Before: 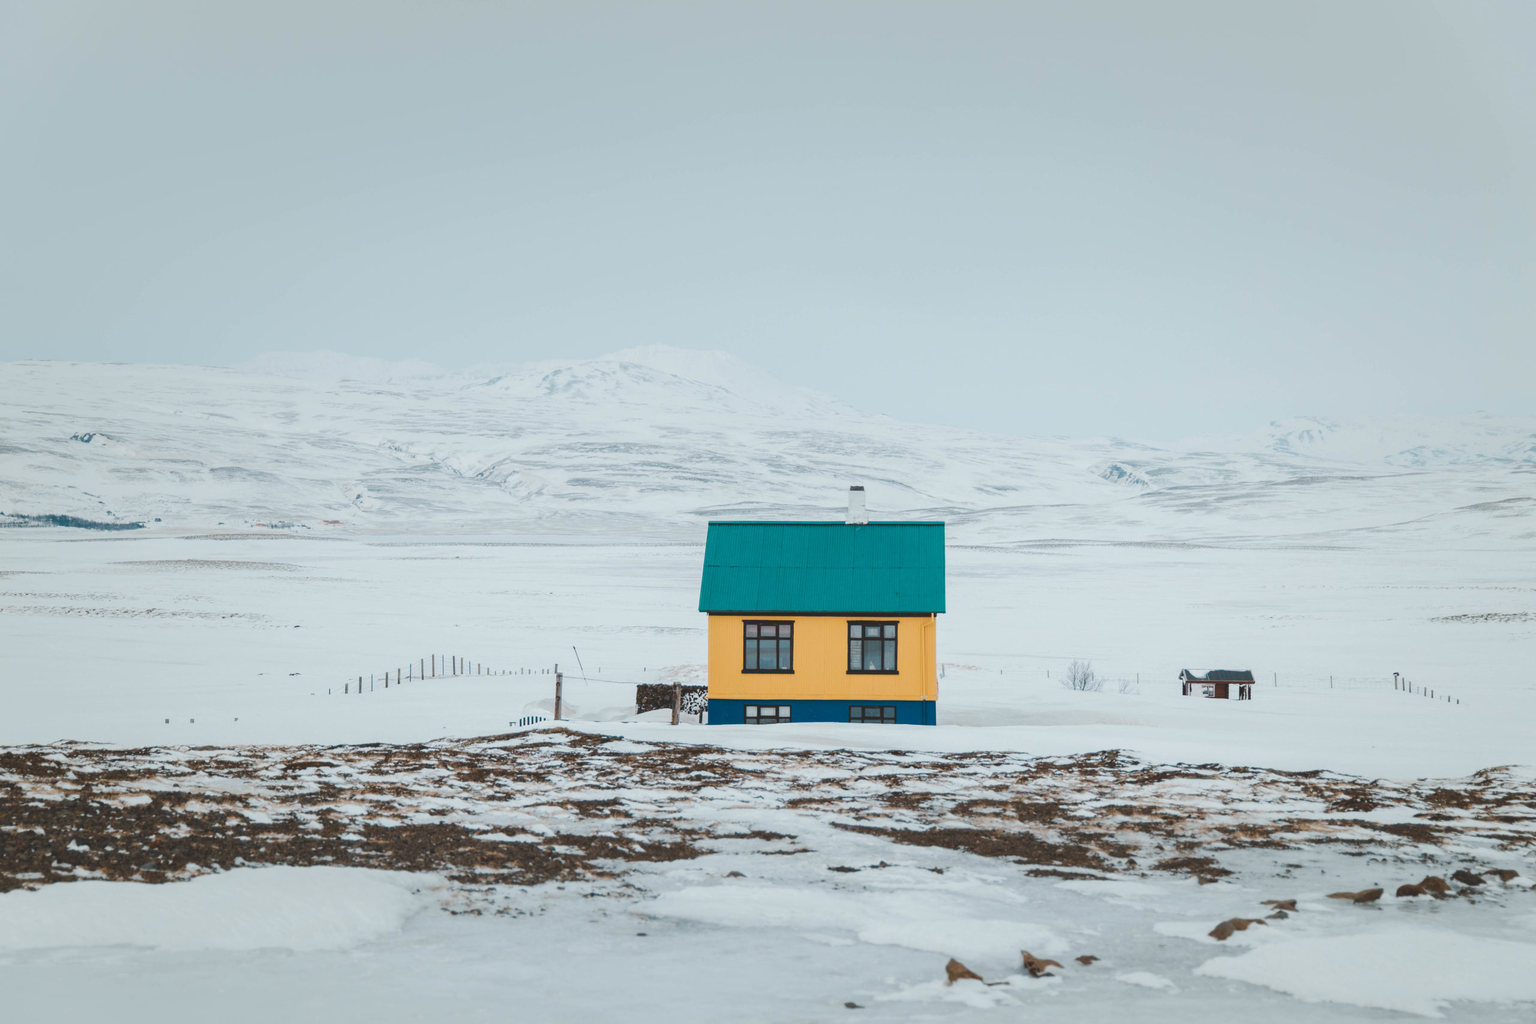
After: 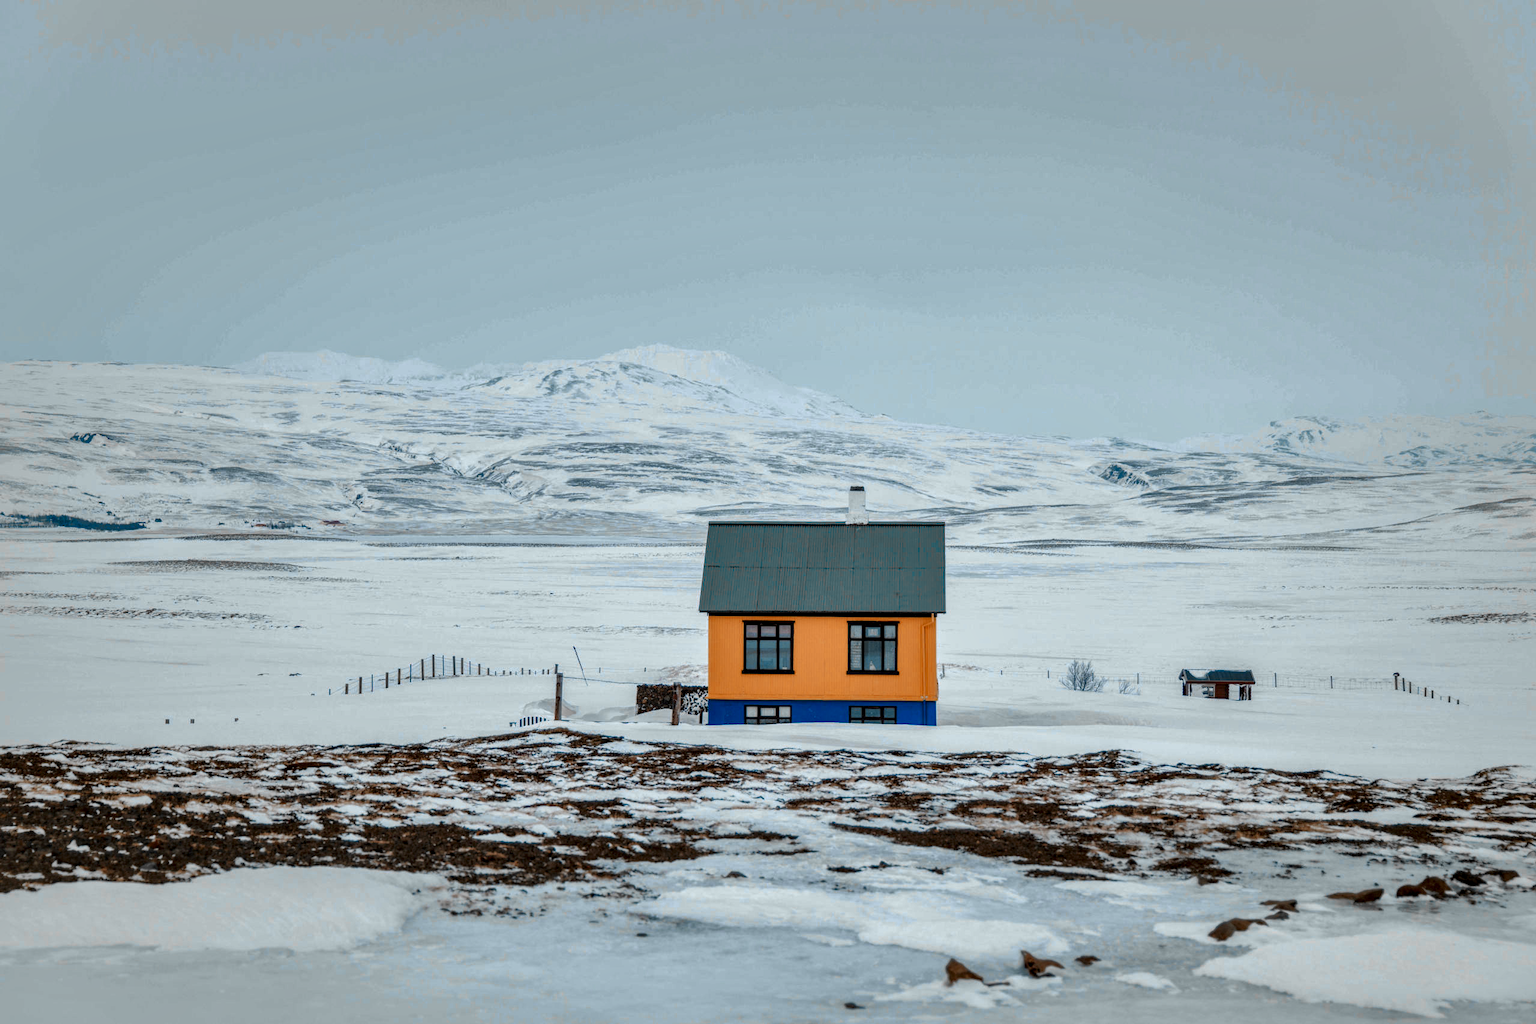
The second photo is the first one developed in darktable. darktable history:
color zones: curves: ch0 [(0, 0.363) (0.128, 0.373) (0.25, 0.5) (0.402, 0.407) (0.521, 0.525) (0.63, 0.559) (0.729, 0.662) (0.867, 0.471)]; ch1 [(0, 0.515) (0.136, 0.618) (0.25, 0.5) (0.378, 0) (0.516, 0) (0.622, 0.593) (0.737, 0.819) (0.87, 0.593)]; ch2 [(0, 0.529) (0.128, 0.471) (0.282, 0.451) (0.386, 0.662) (0.516, 0.525) (0.633, 0.554) (0.75, 0.62) (0.875, 0.441)], mix 43.05%
local contrast: highlights 17%, detail 186%
shadows and highlights: shadows 40.04, highlights -59.9
